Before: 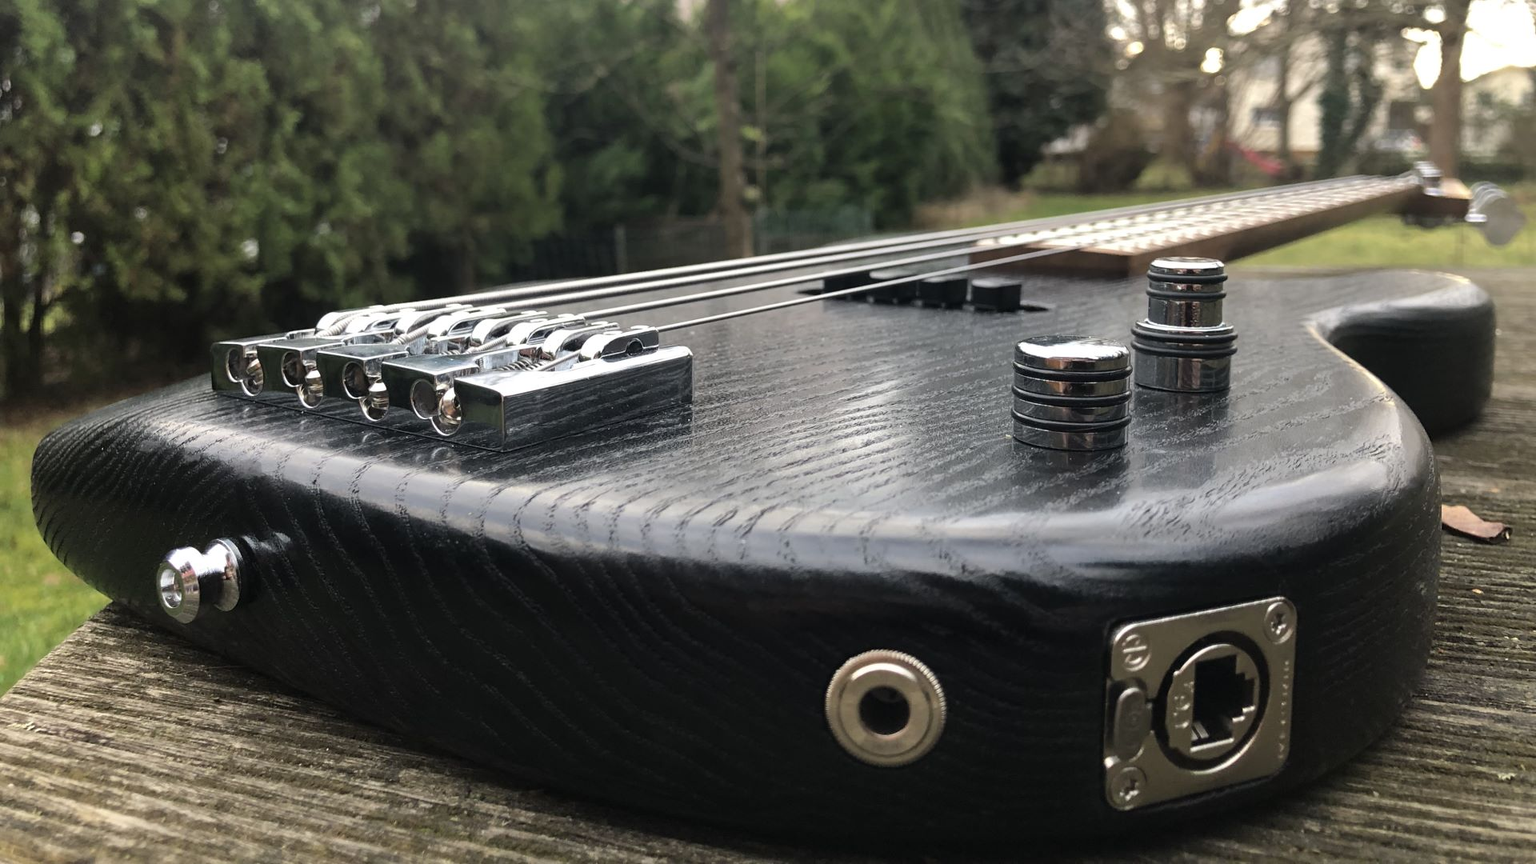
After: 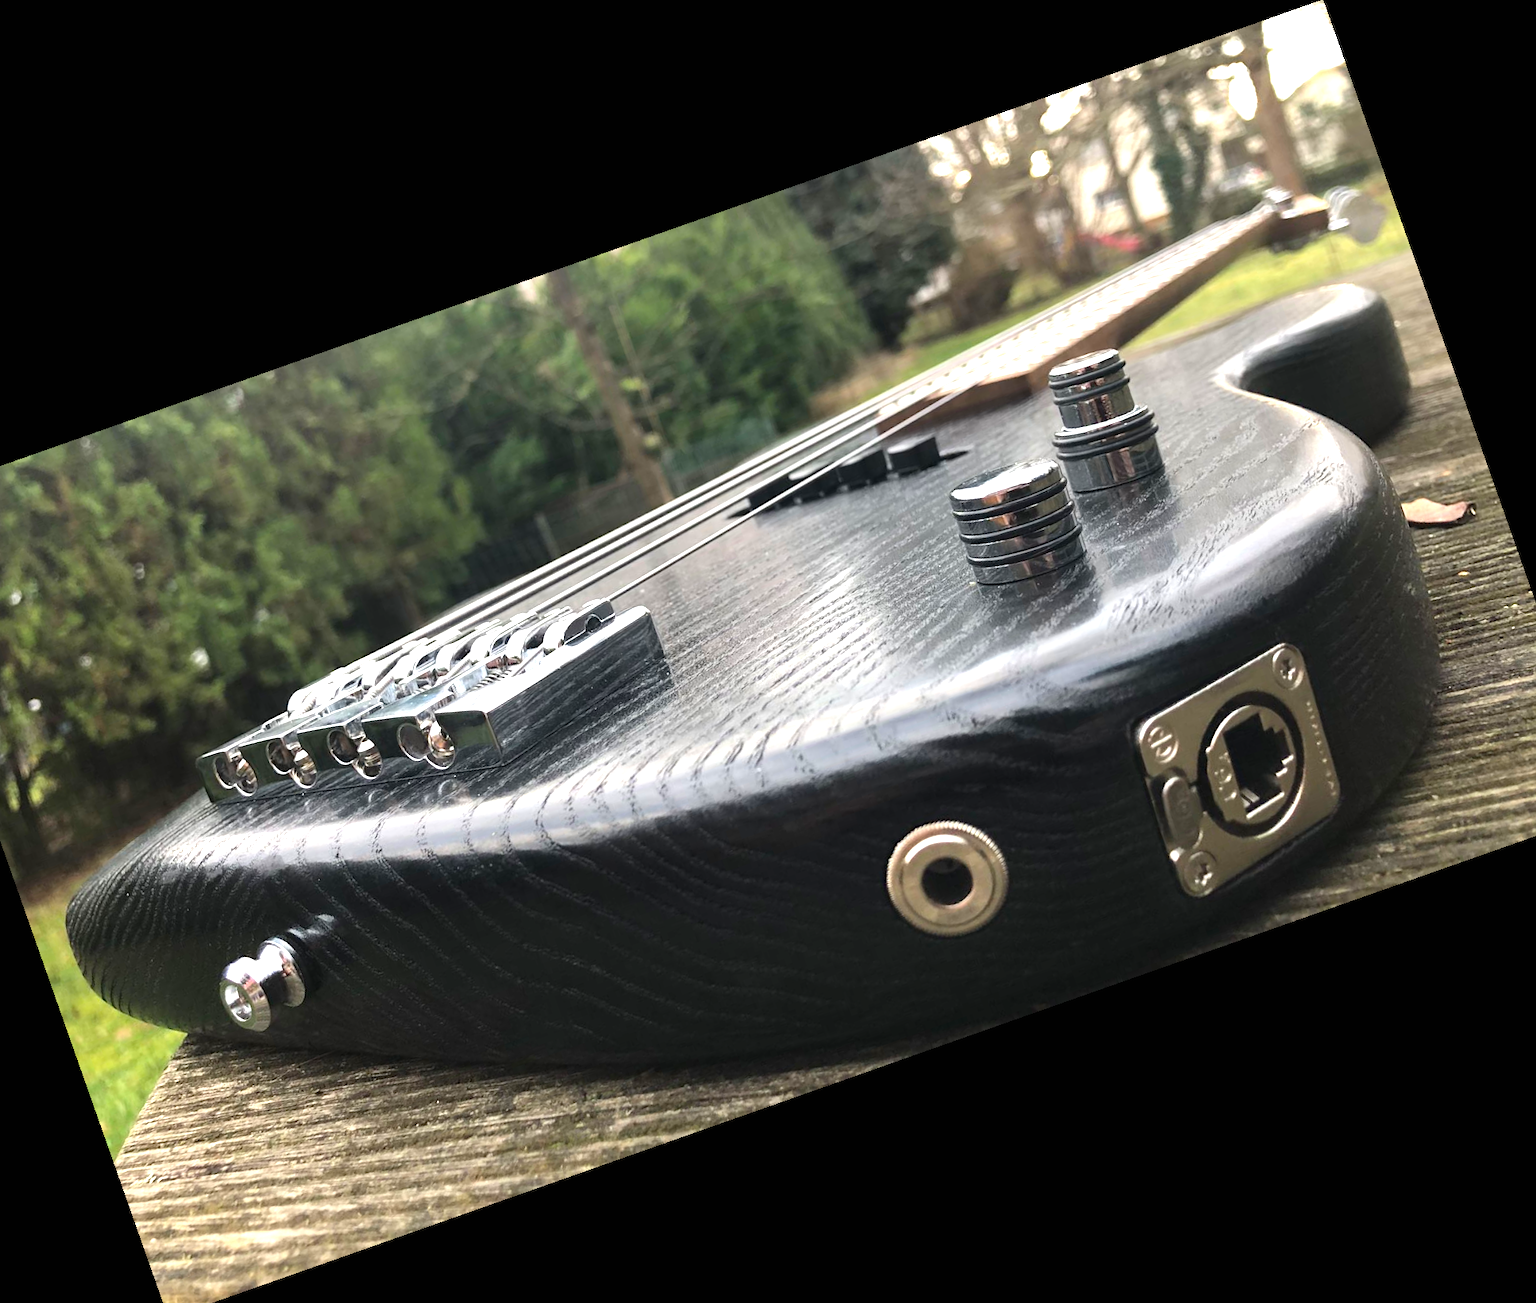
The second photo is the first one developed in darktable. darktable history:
crop and rotate: angle 19.43°, left 6.812%, right 4.125%, bottom 1.087%
tone equalizer: on, module defaults
exposure: black level correction 0, exposure 0.877 EV, compensate exposure bias true, compensate highlight preservation false
